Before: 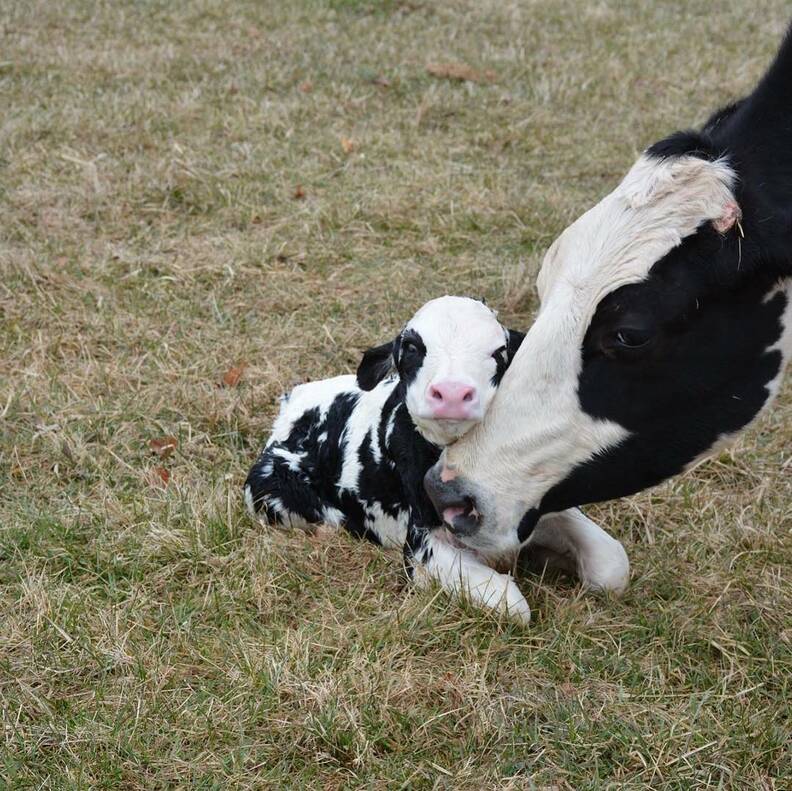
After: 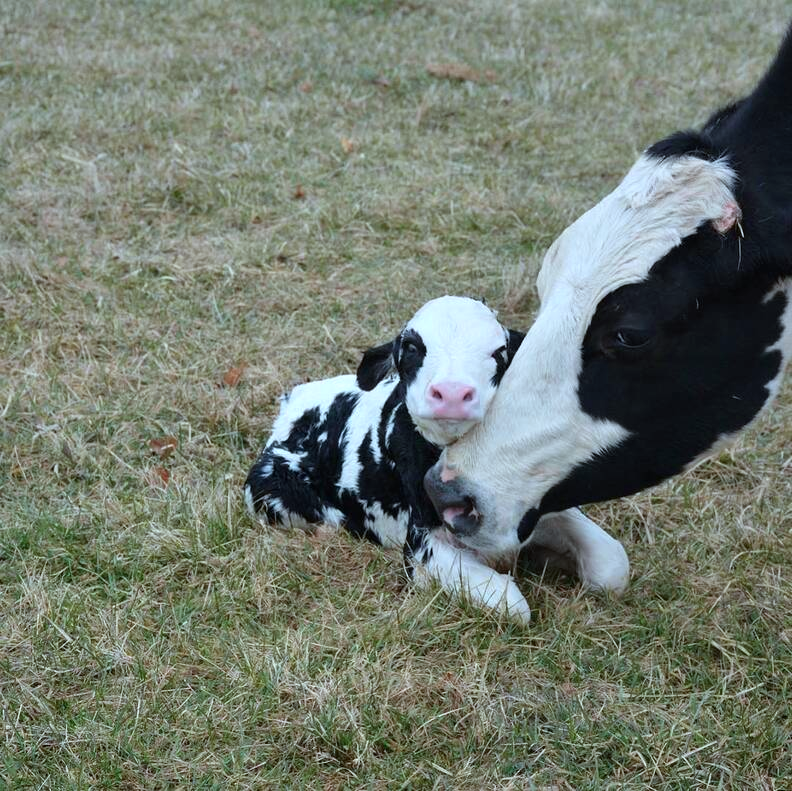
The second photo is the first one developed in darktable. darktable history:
color calibration: illuminant F (fluorescent), F source F9 (Cool White Deluxe 4150 K) – high CRI, x 0.375, y 0.373, temperature 4163.12 K
